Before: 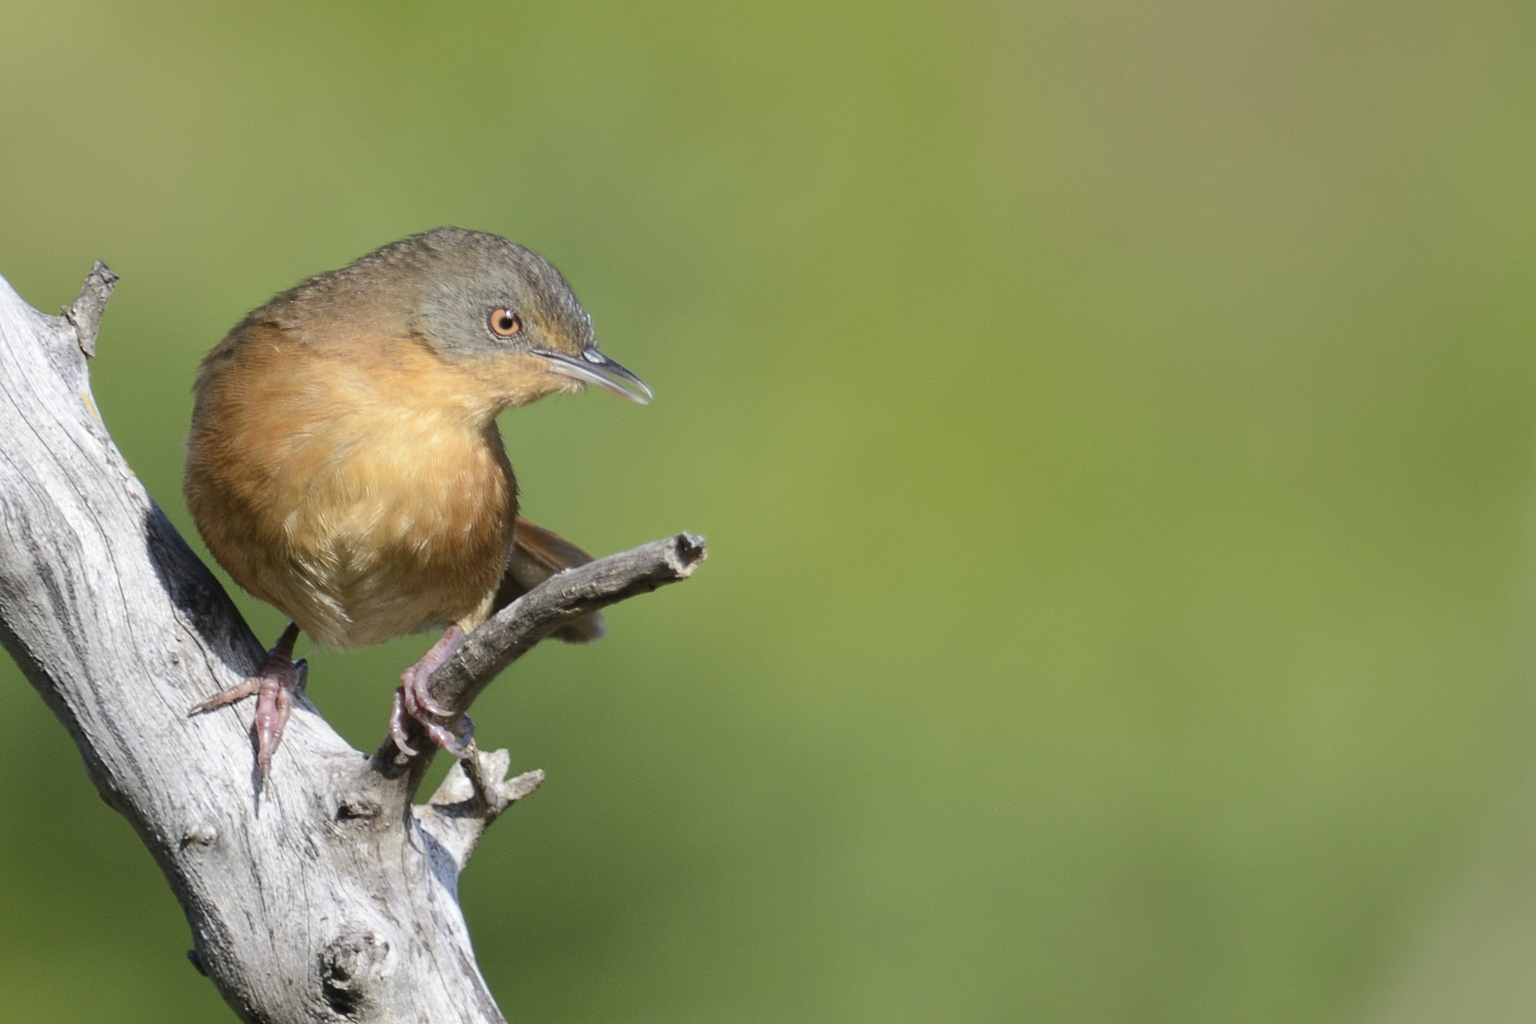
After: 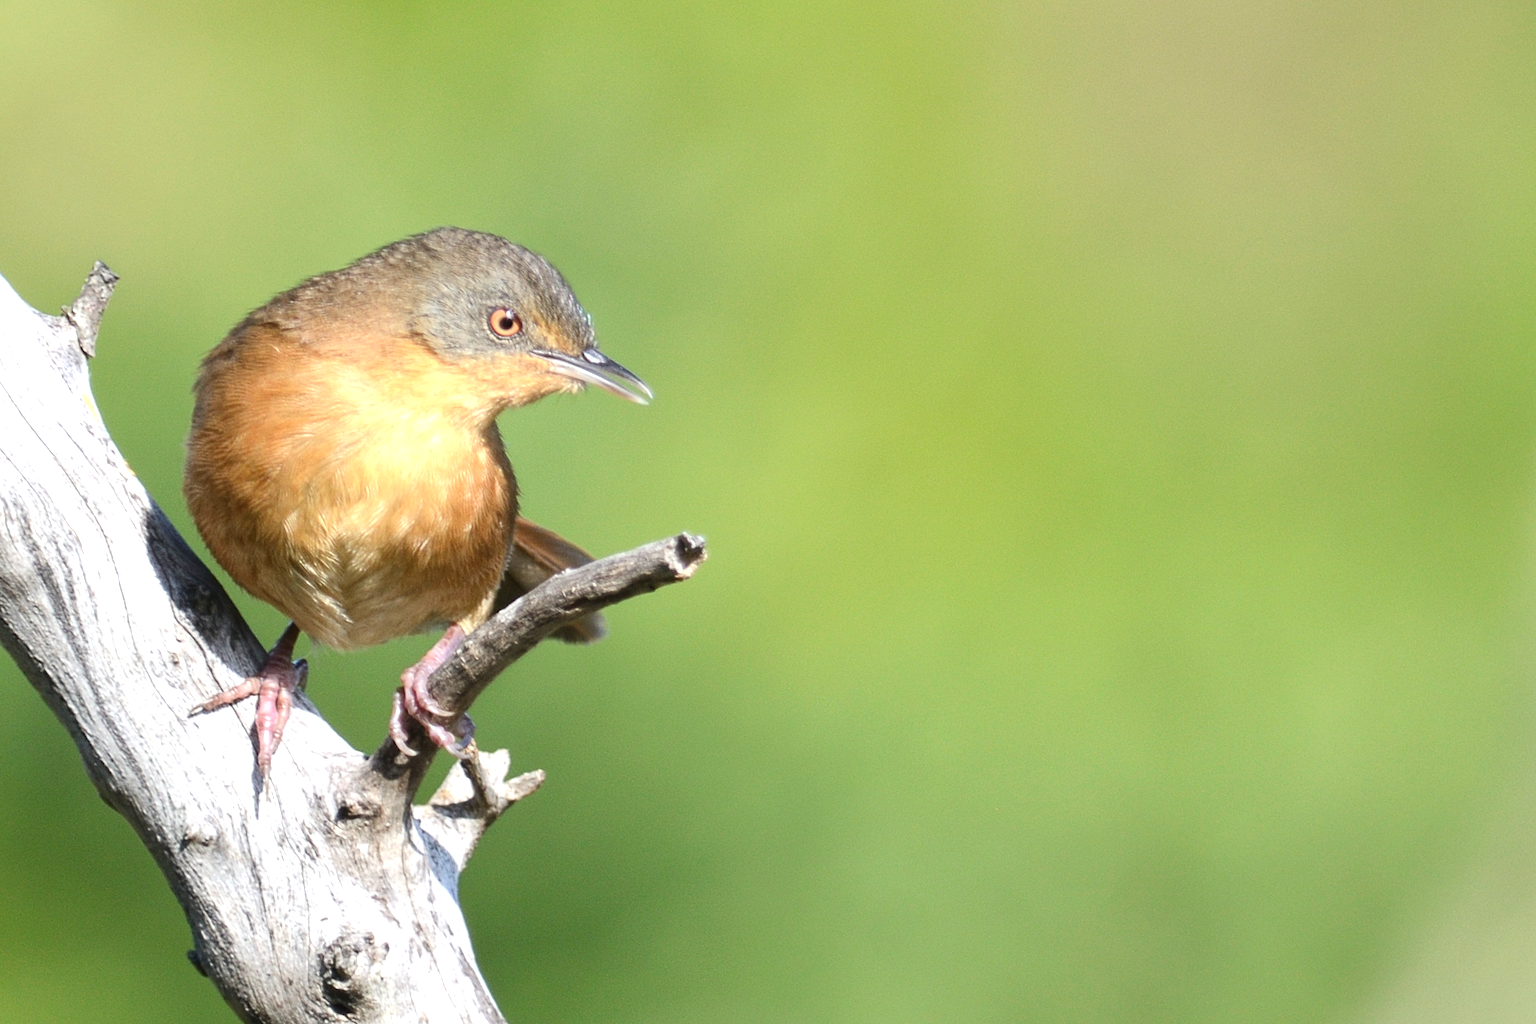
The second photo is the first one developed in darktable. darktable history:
local contrast: highlights 100%, shadows 100%, detail 120%, midtone range 0.2
exposure: black level correction -0.002, exposure 0.708 EV, compensate exposure bias true, compensate highlight preservation false
